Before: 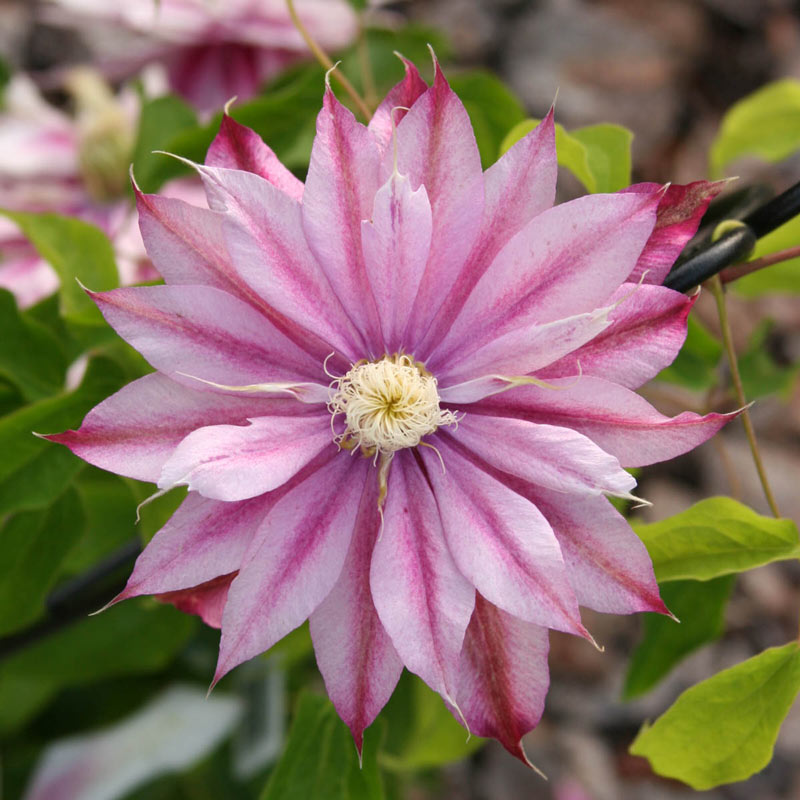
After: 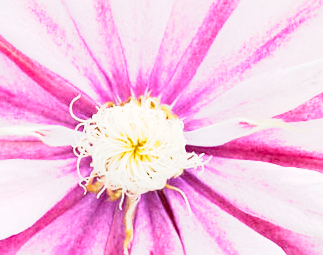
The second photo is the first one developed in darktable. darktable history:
sharpen: amount 0.2
crop: left 31.751%, top 32.172%, right 27.8%, bottom 35.83%
tone curve: curves: ch0 [(0, 0) (0.003, 0.005) (0.011, 0.018) (0.025, 0.041) (0.044, 0.072) (0.069, 0.113) (0.1, 0.163) (0.136, 0.221) (0.177, 0.289) (0.224, 0.366) (0.277, 0.452) (0.335, 0.546) (0.399, 0.65) (0.468, 0.763) (0.543, 0.885) (0.623, 0.93) (0.709, 0.946) (0.801, 0.963) (0.898, 0.981) (1, 1)], preserve colors none
